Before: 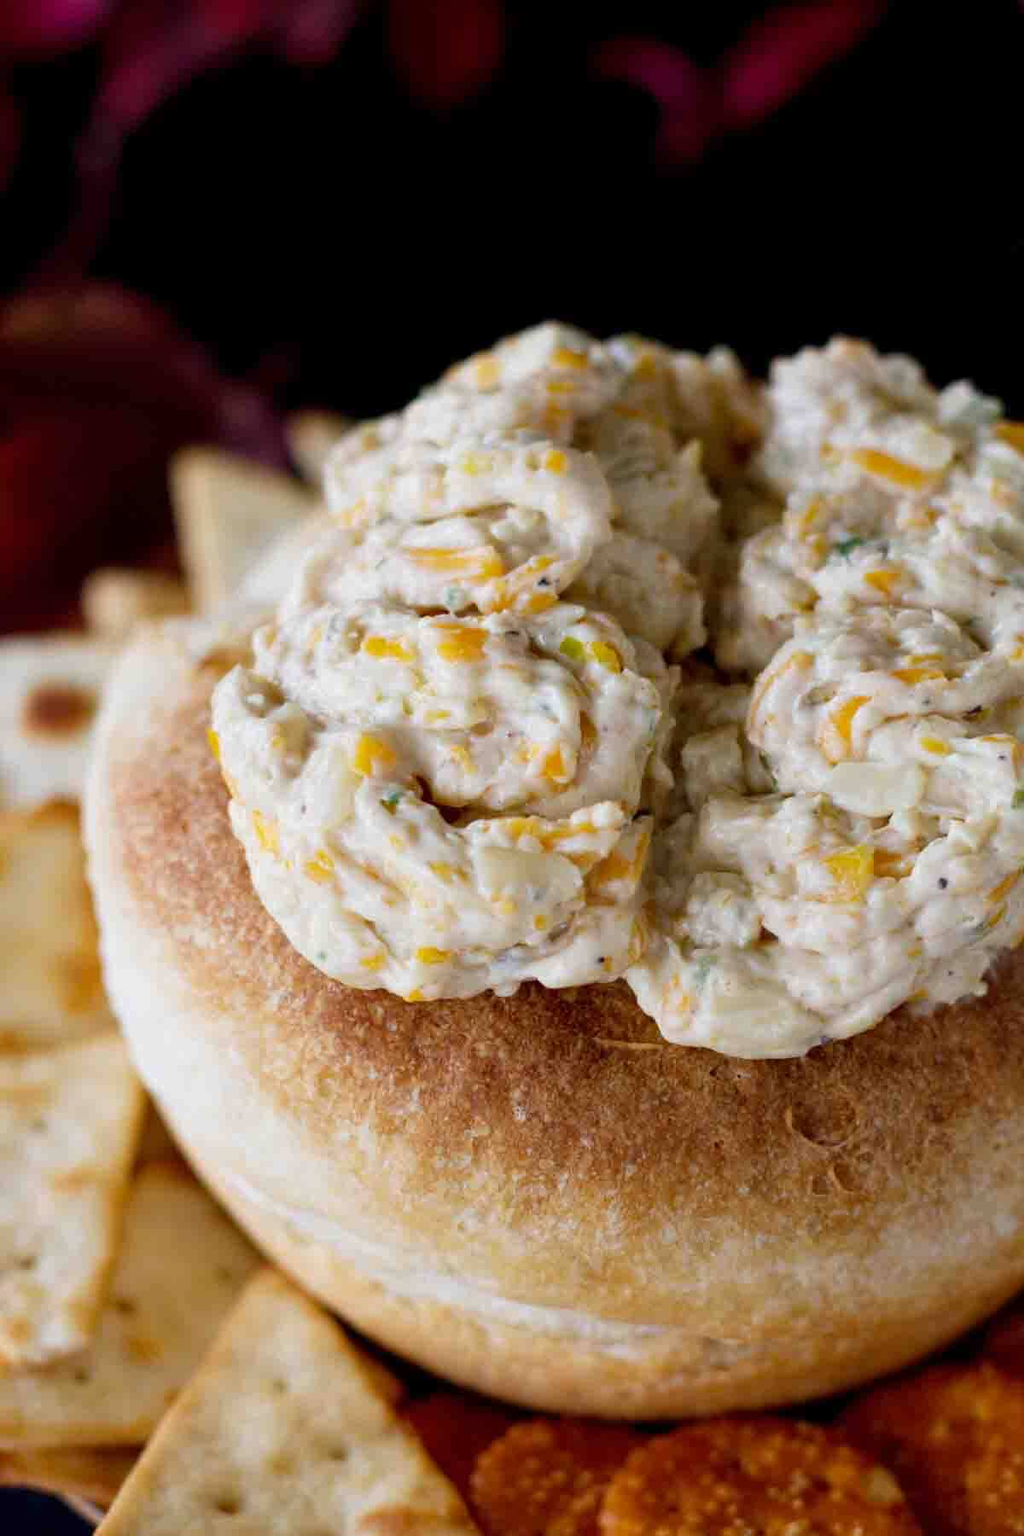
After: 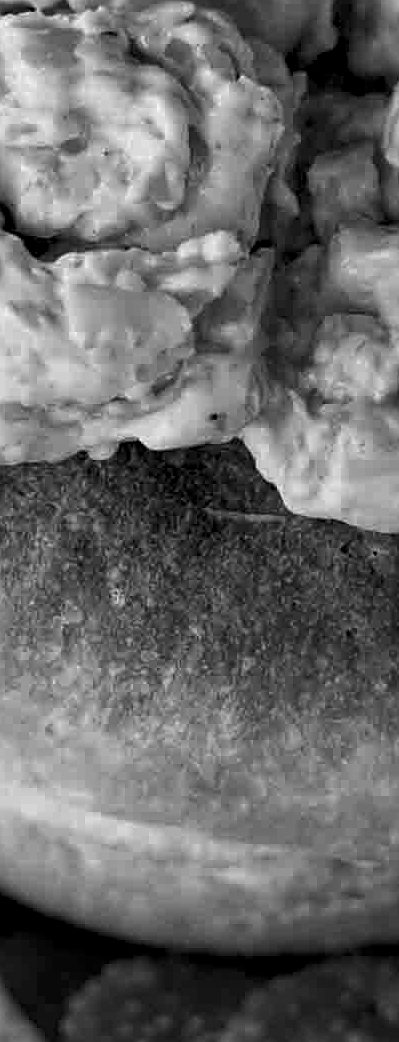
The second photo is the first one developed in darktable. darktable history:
color calibration: output gray [0.253, 0.26, 0.487, 0], gray › normalize channels true, illuminant as shot in camera, x 0.358, y 0.373, temperature 4628.91 K, gamut compression 0.019
sharpen: on, module defaults
local contrast: highlights 106%, shadows 101%, detail 131%, midtone range 0.2
color balance rgb: perceptual saturation grading › global saturation 19.77%, global vibrance 20%
contrast brightness saturation: contrast 0.031, brightness -0.04
exposure: black level correction 0.002, exposure -0.099 EV, compensate exposure bias true, compensate highlight preservation false
crop: left 40.942%, top 39.367%, right 25.76%, bottom 2.72%
